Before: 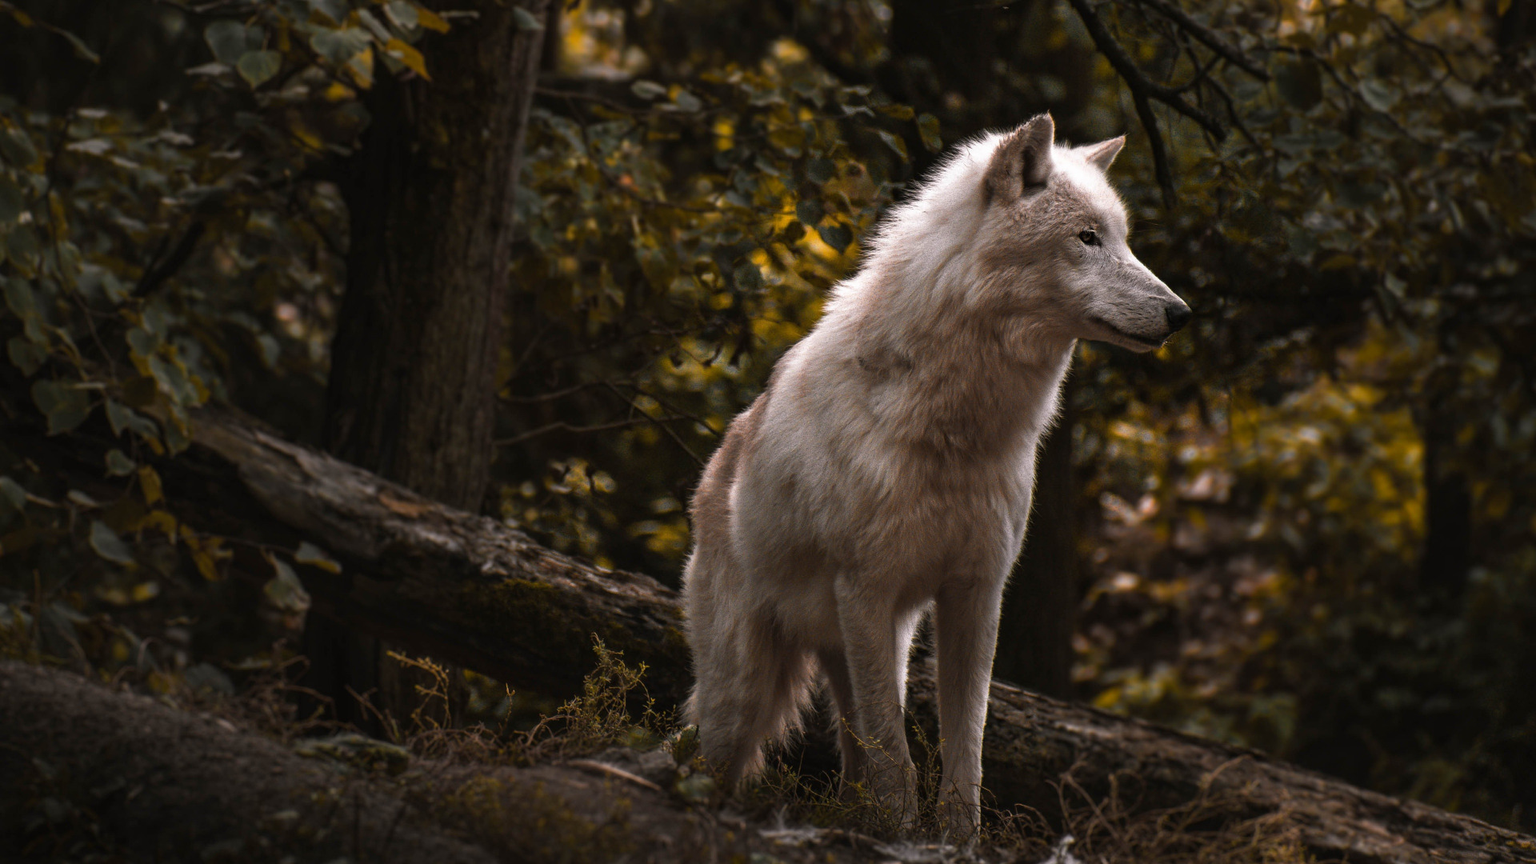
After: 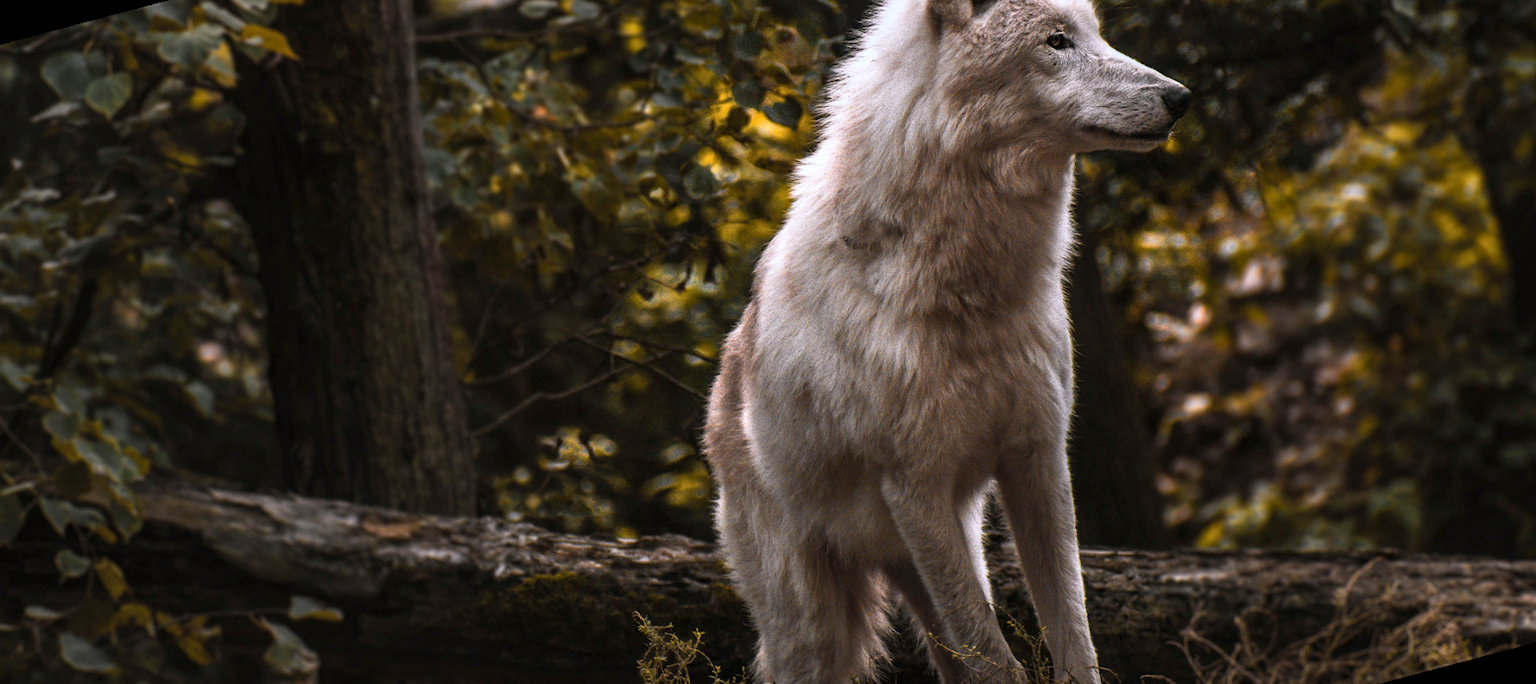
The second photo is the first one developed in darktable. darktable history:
local contrast: on, module defaults
rotate and perspective: rotation -14.8°, crop left 0.1, crop right 0.903, crop top 0.25, crop bottom 0.748
white balance: red 0.967, blue 1.049
contrast brightness saturation: contrast 0.2, brightness 0.15, saturation 0.14
